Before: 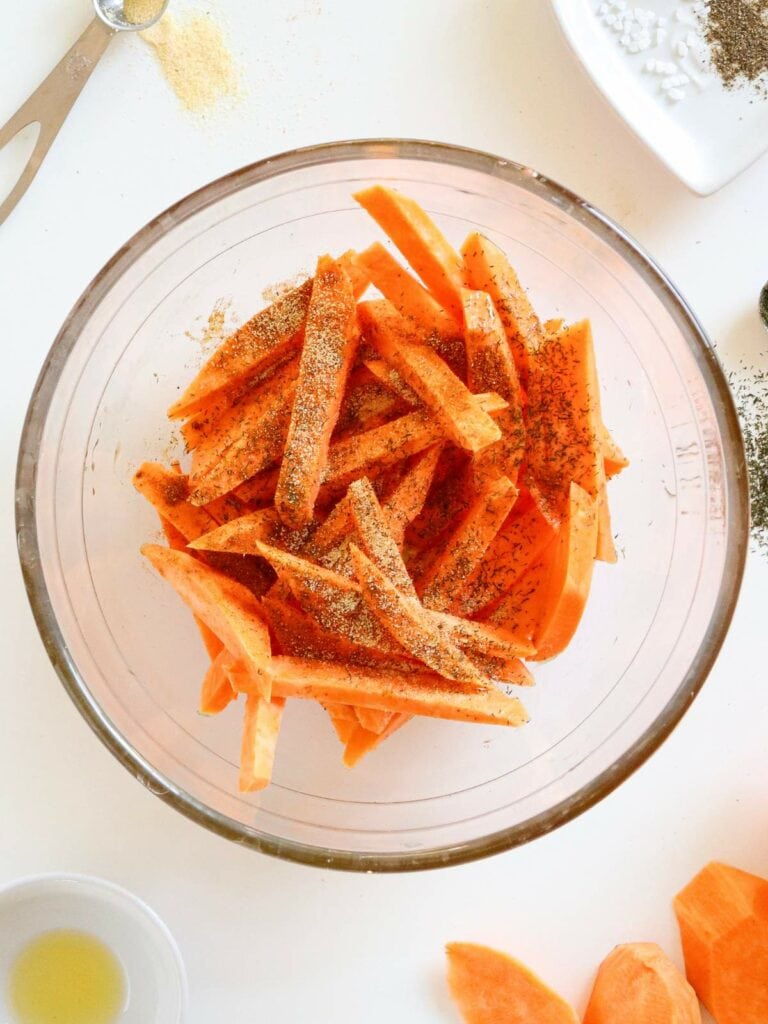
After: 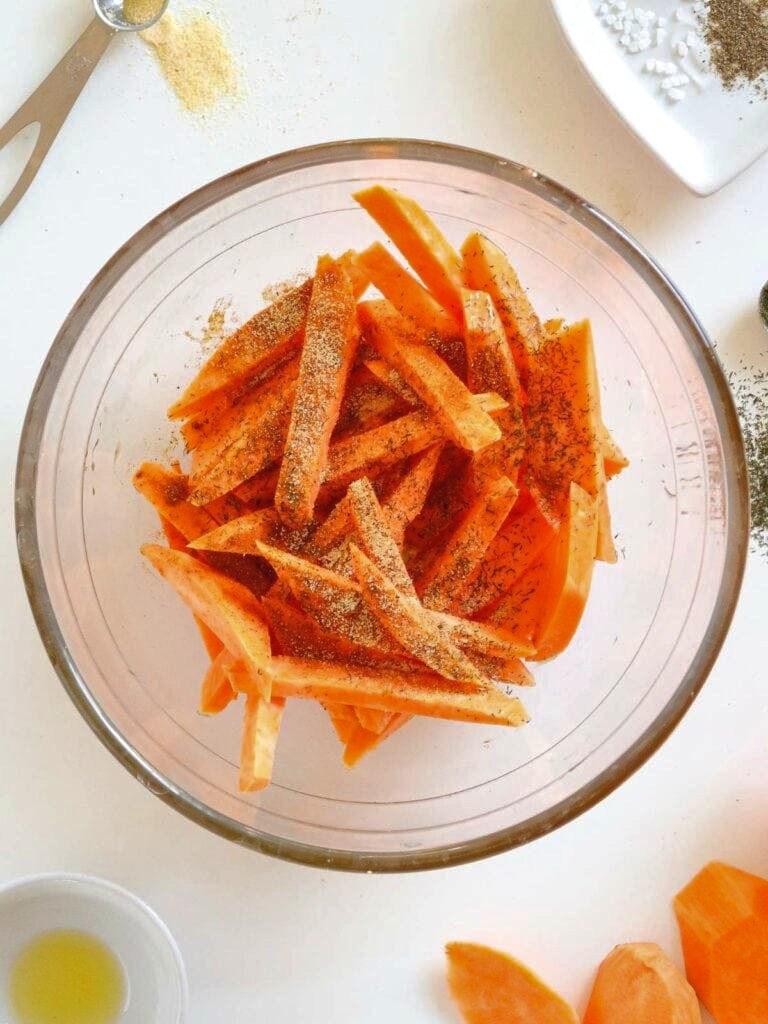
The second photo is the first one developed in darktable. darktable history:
shadows and highlights: on, module defaults
levels: levels [0.026, 0.507, 0.987]
